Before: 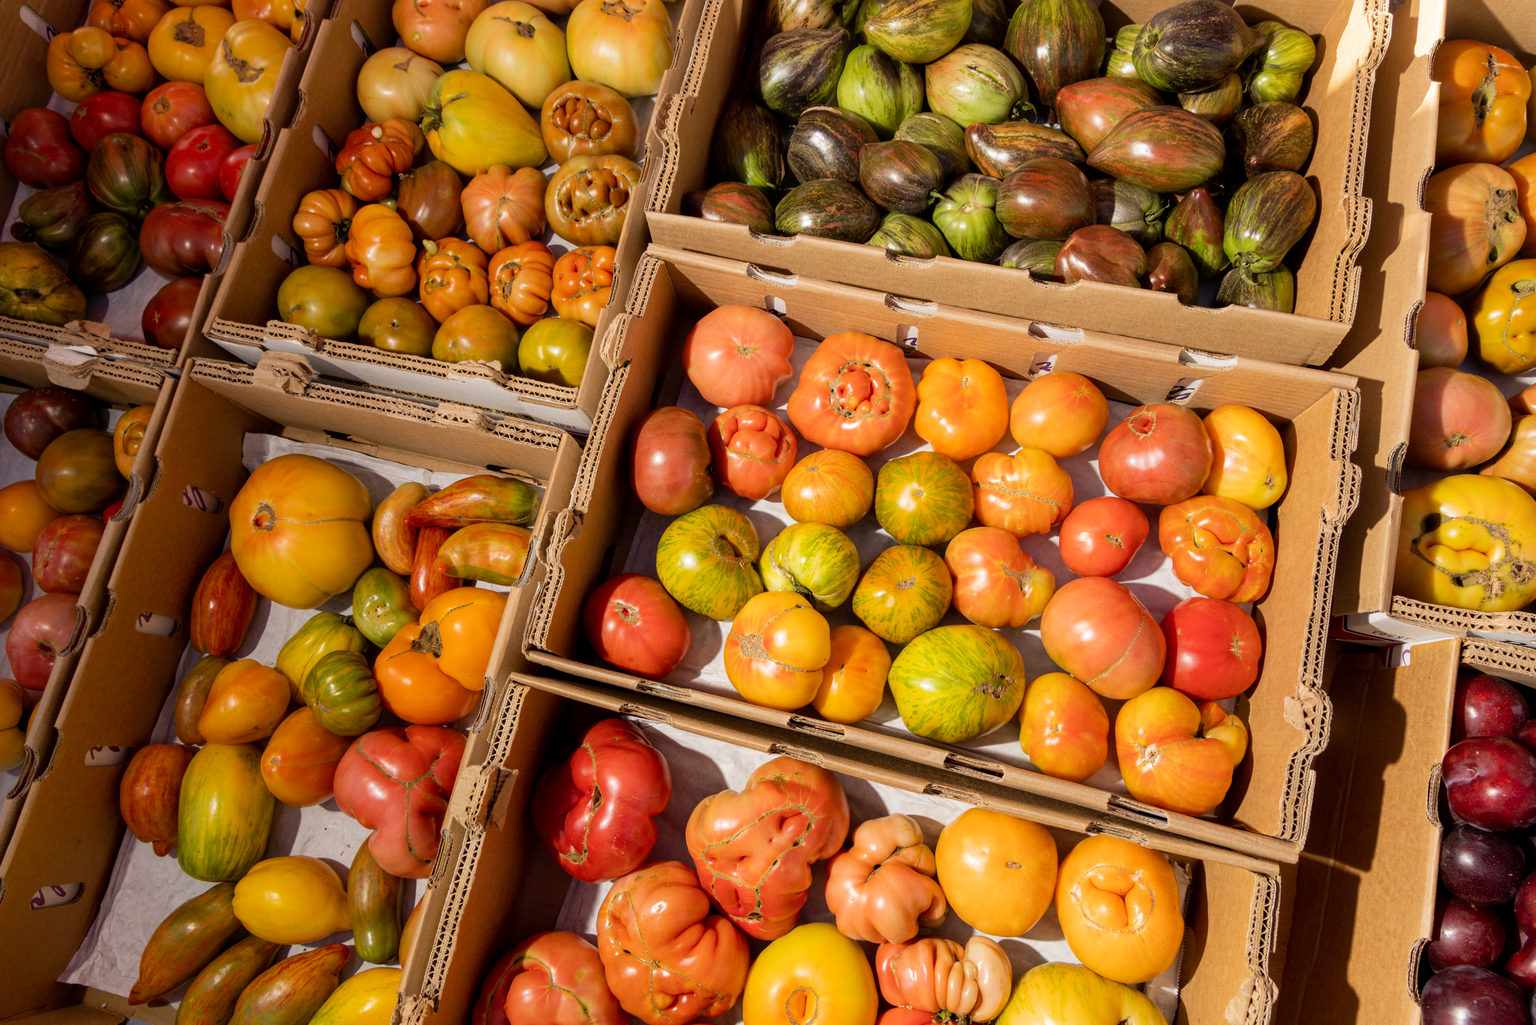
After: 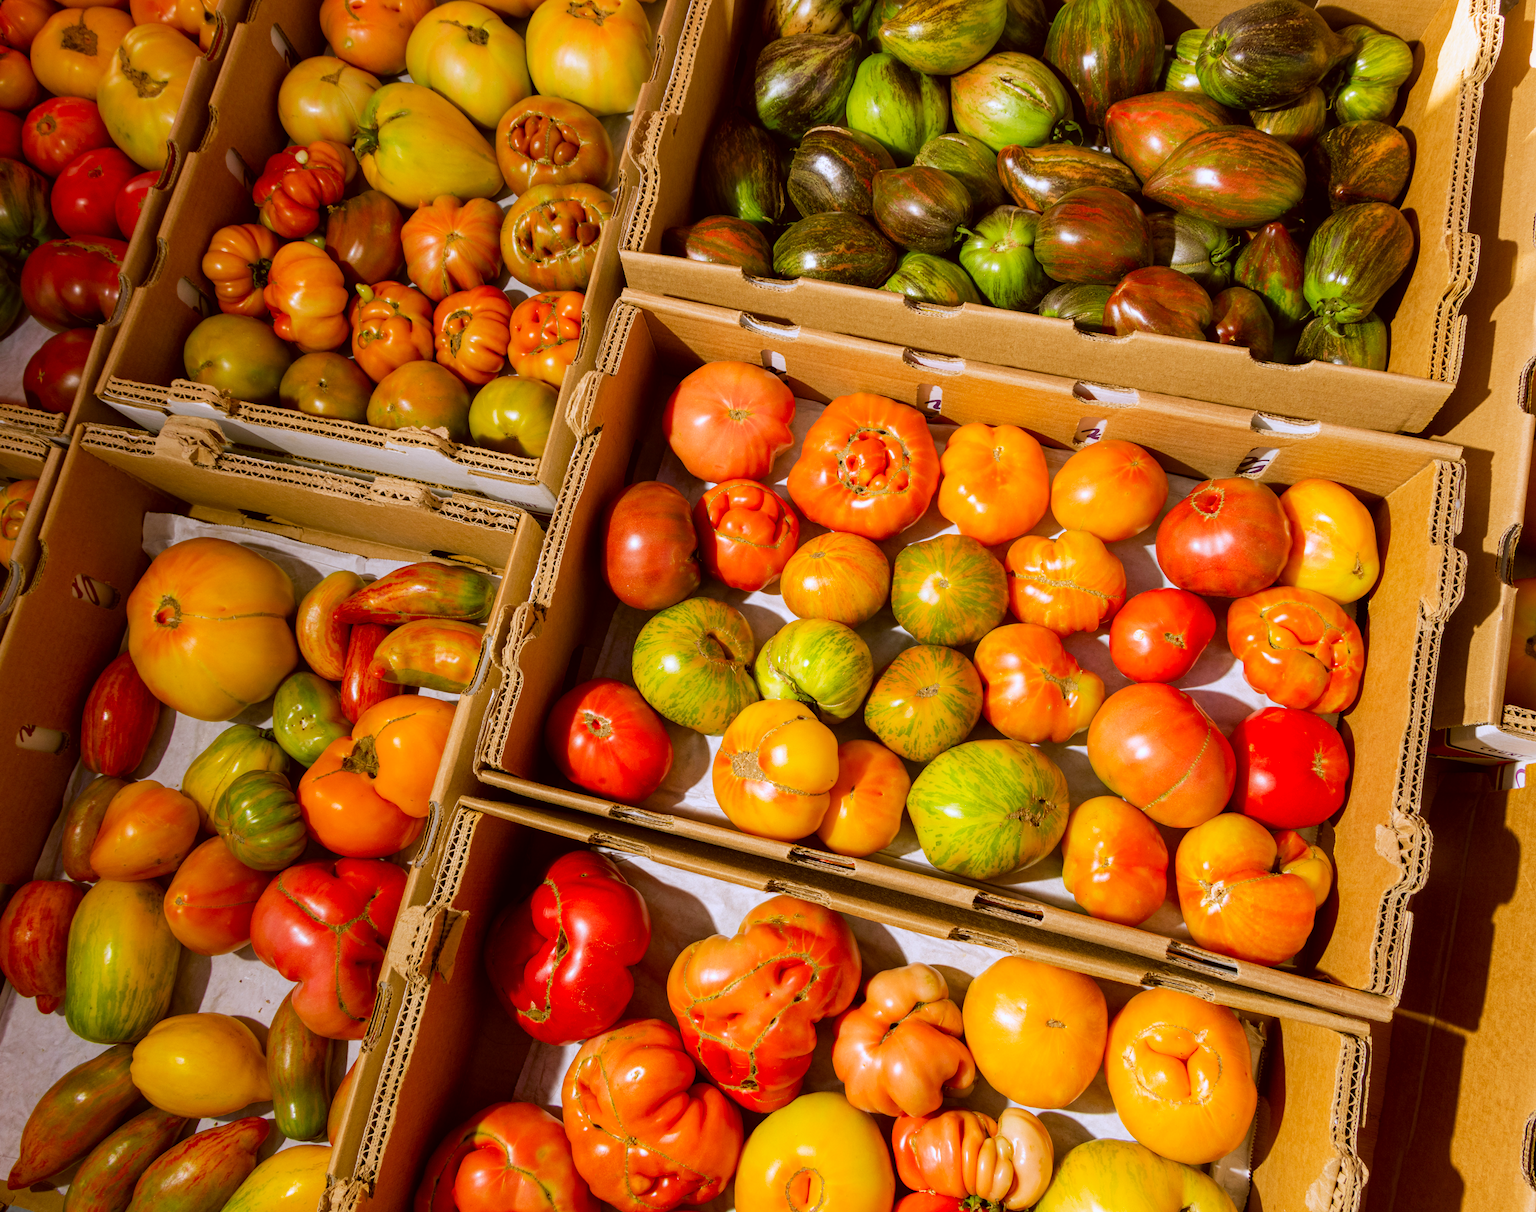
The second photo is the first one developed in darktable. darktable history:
crop: left 7.97%, right 7.465%
color correction: highlights a* 8.34, highlights b* 14.94, shadows a* -0.447, shadows b* 26.76
color calibration: illuminant custom, x 0.389, y 0.387, temperature 3824.21 K
contrast brightness saturation: brightness -0.016, saturation 0.349
